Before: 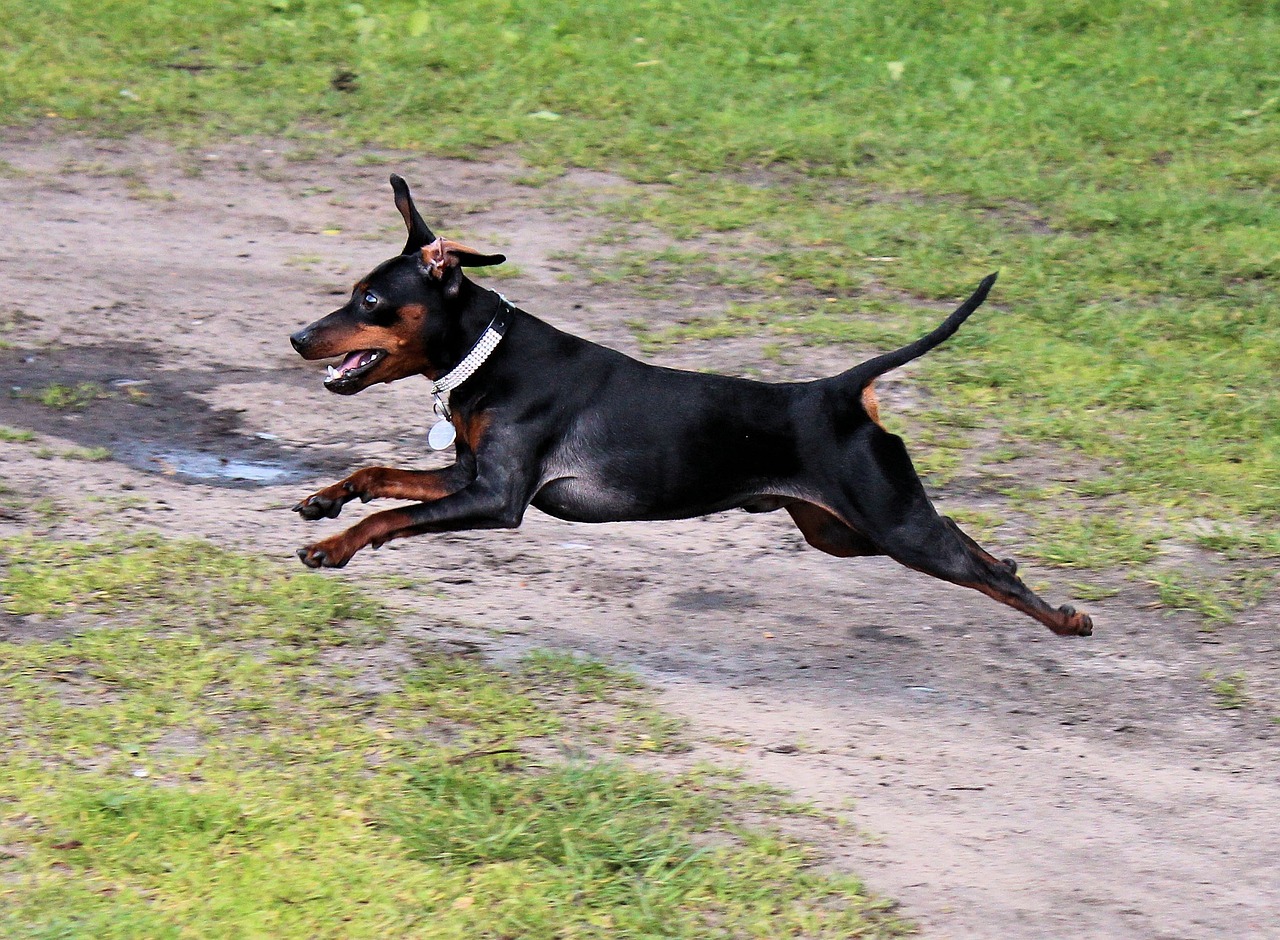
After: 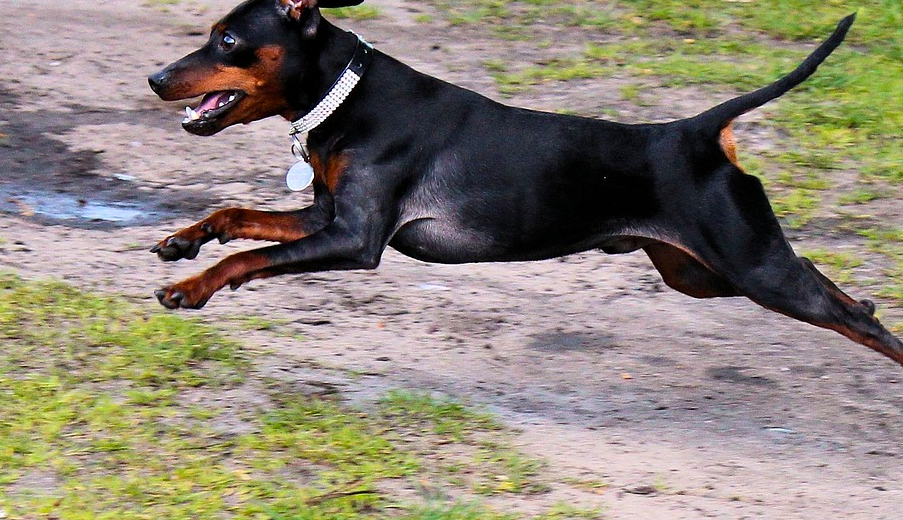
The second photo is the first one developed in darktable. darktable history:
crop: left 11.123%, top 27.61%, right 18.3%, bottom 17.034%
color balance rgb: perceptual saturation grading › global saturation 30%
